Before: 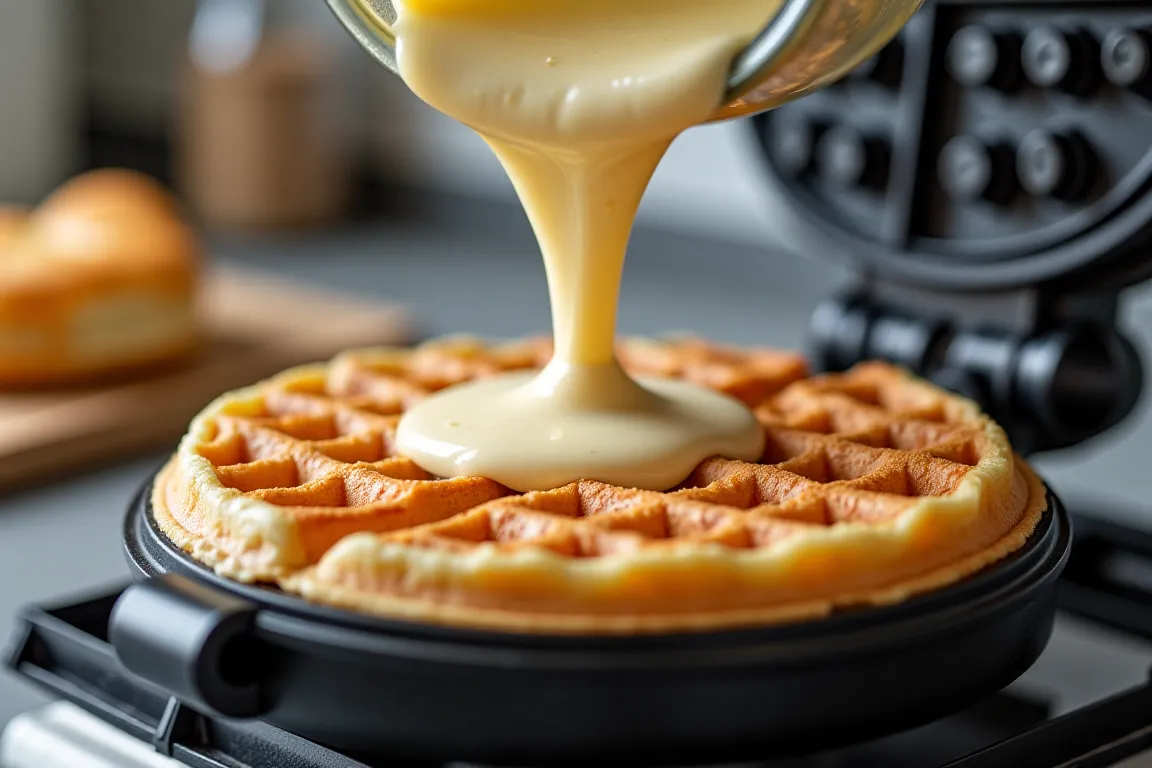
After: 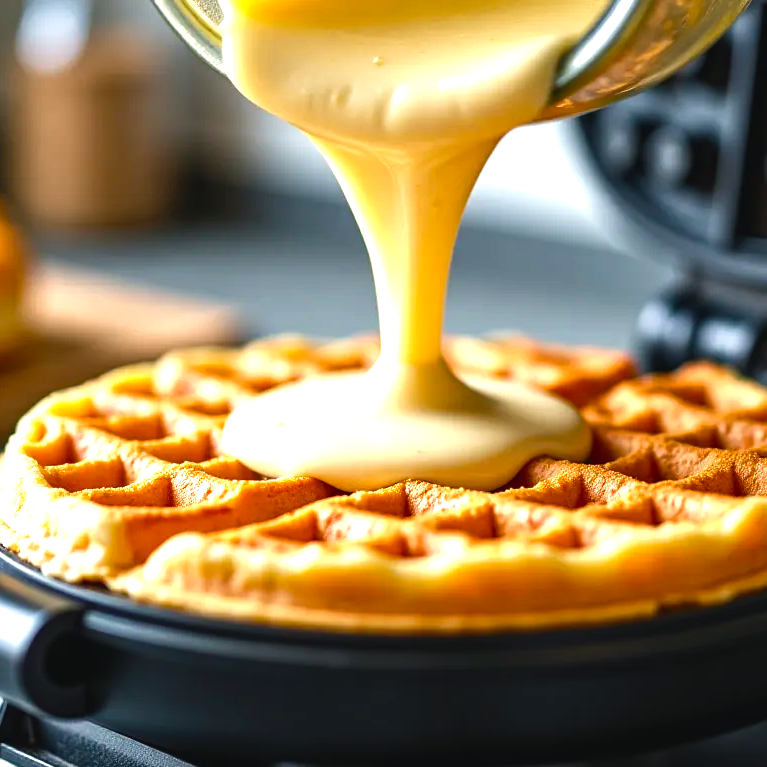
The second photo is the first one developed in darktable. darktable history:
color balance rgb: shadows lift › chroma 1%, shadows lift › hue 217.2°, power › hue 310.8°, highlights gain › chroma 1%, highlights gain › hue 54°, global offset › luminance 0.5%, global offset › hue 171.6°, perceptual saturation grading › global saturation 14.09%, perceptual saturation grading › highlights -25%, perceptual saturation grading › shadows 30%, perceptual brilliance grading › highlights 13.42%, perceptual brilliance grading › mid-tones 8.05%, perceptual brilliance grading › shadows -17.45%, global vibrance 25%
levels: levels [0, 0.43, 0.859]
velvia: strength 9.25%
crop and rotate: left 15.055%, right 18.278%
